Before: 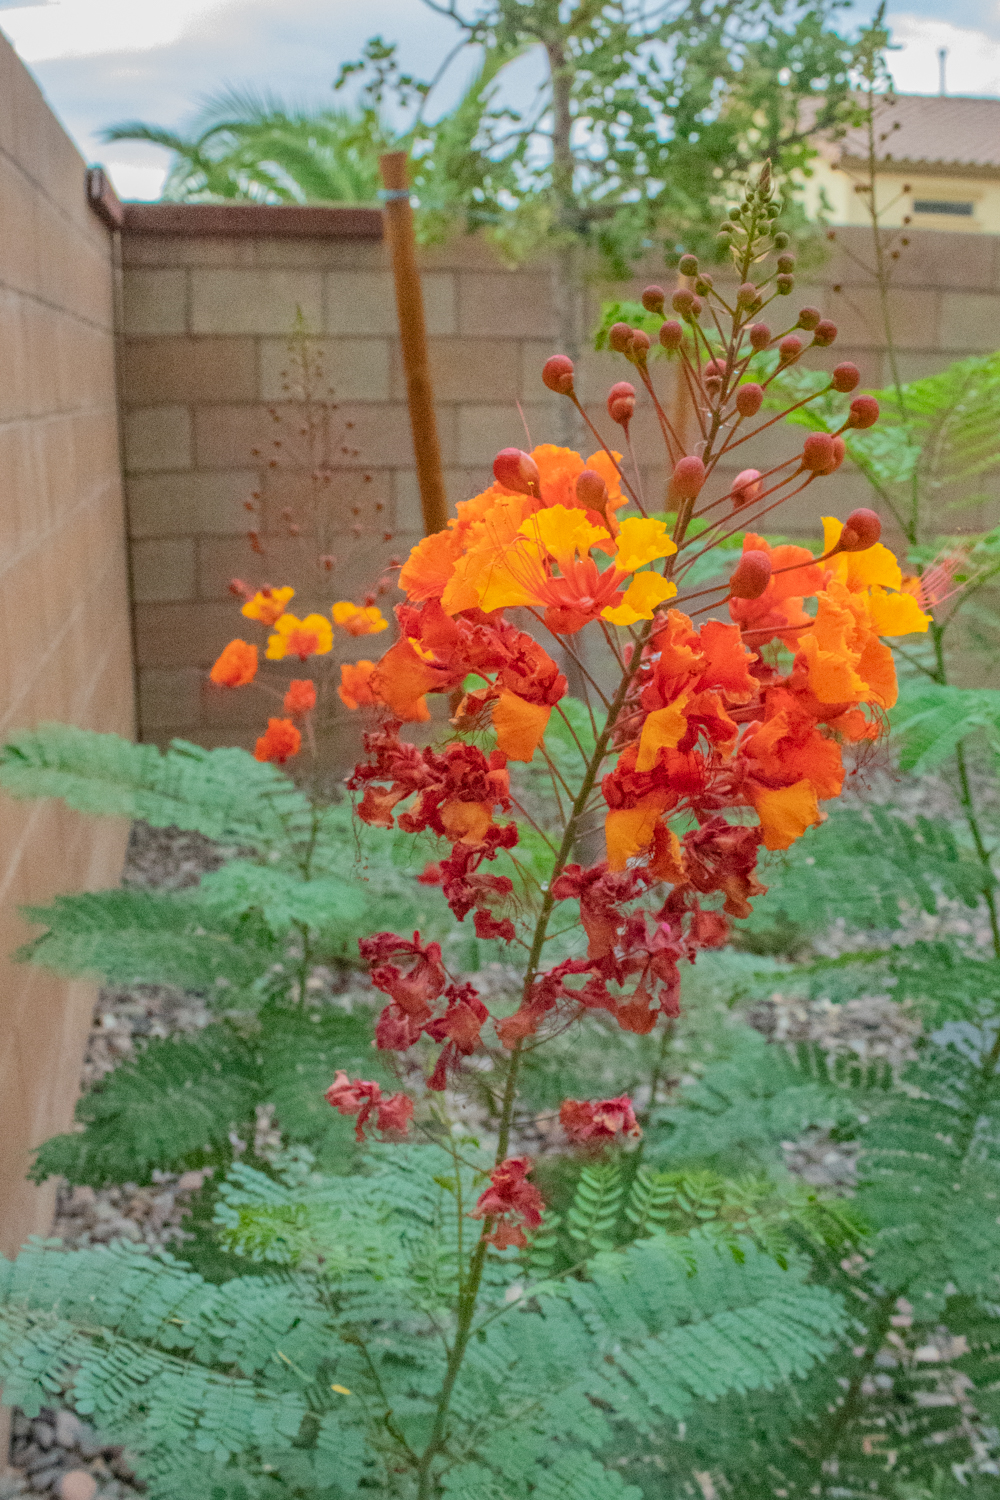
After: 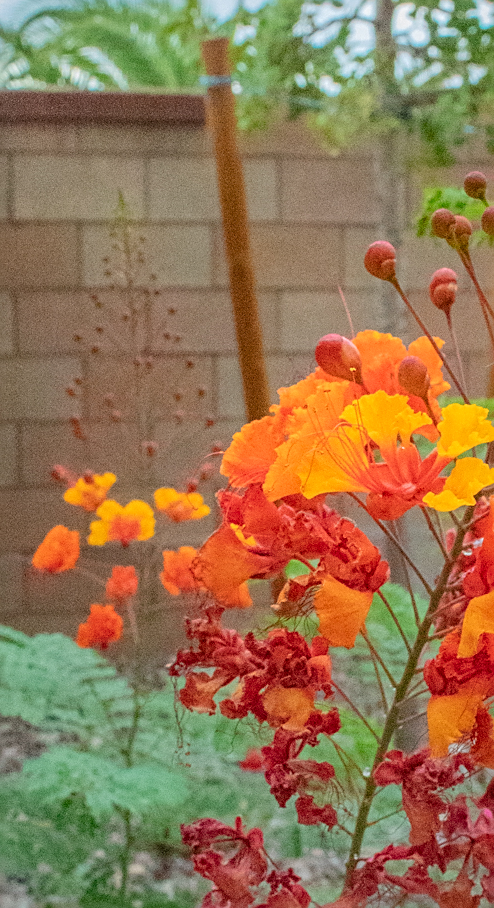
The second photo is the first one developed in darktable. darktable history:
crop: left 17.871%, top 7.651%, right 32.678%, bottom 31.78%
tone equalizer: on, module defaults
sharpen: on, module defaults
exposure: exposure 0.13 EV, compensate exposure bias true, compensate highlight preservation false
